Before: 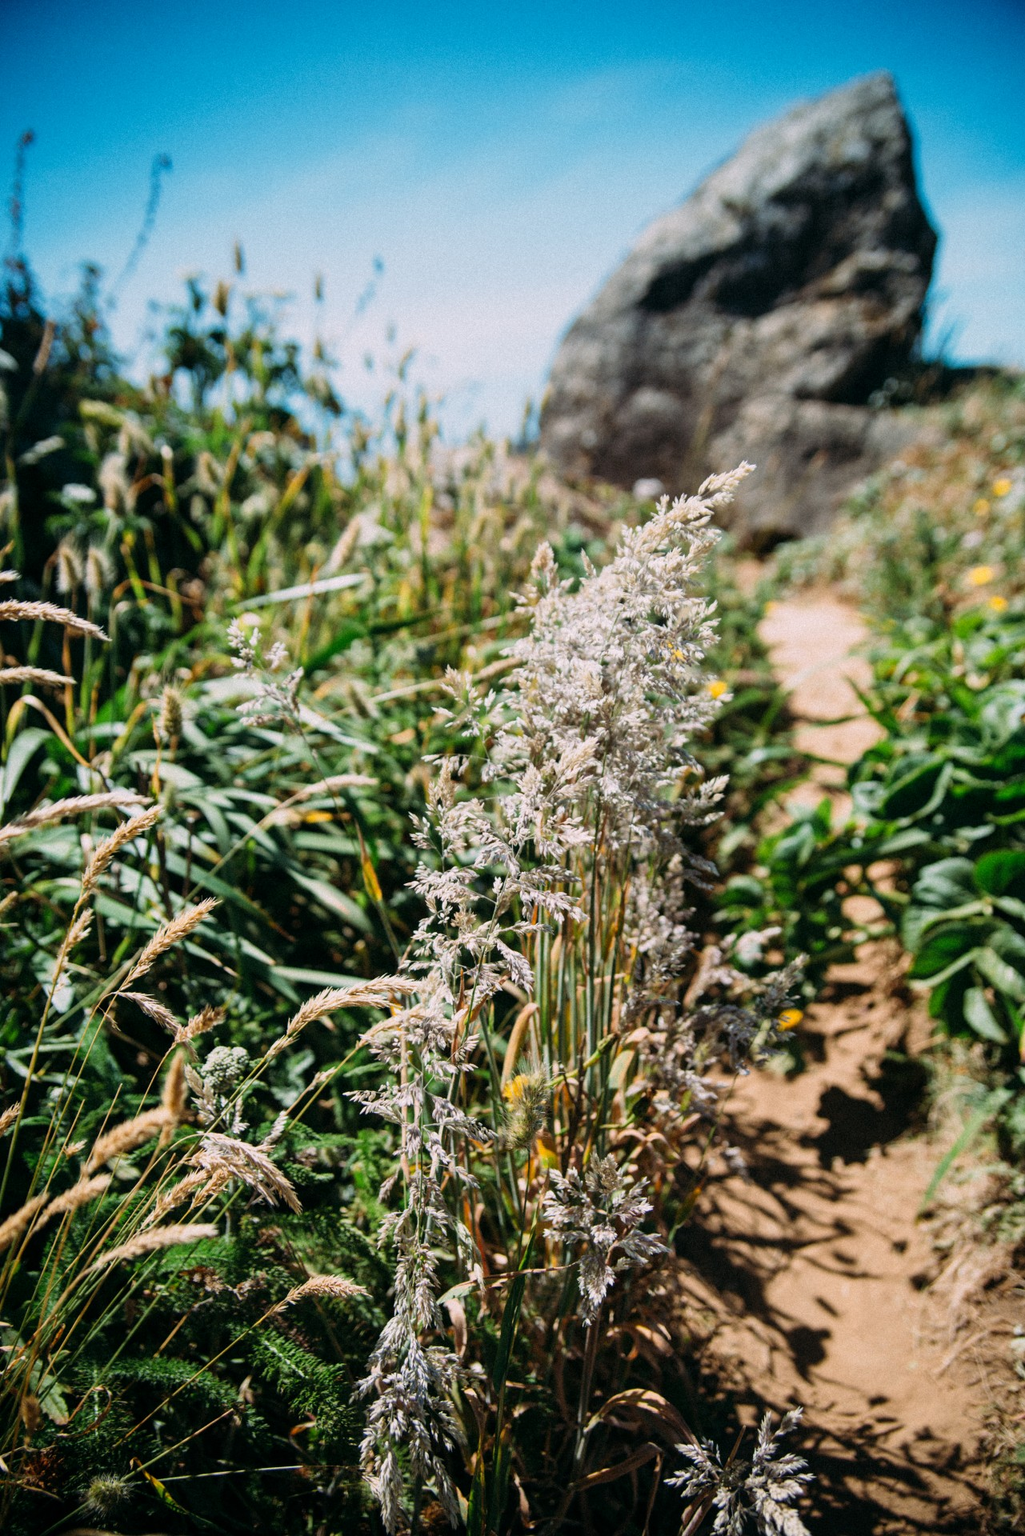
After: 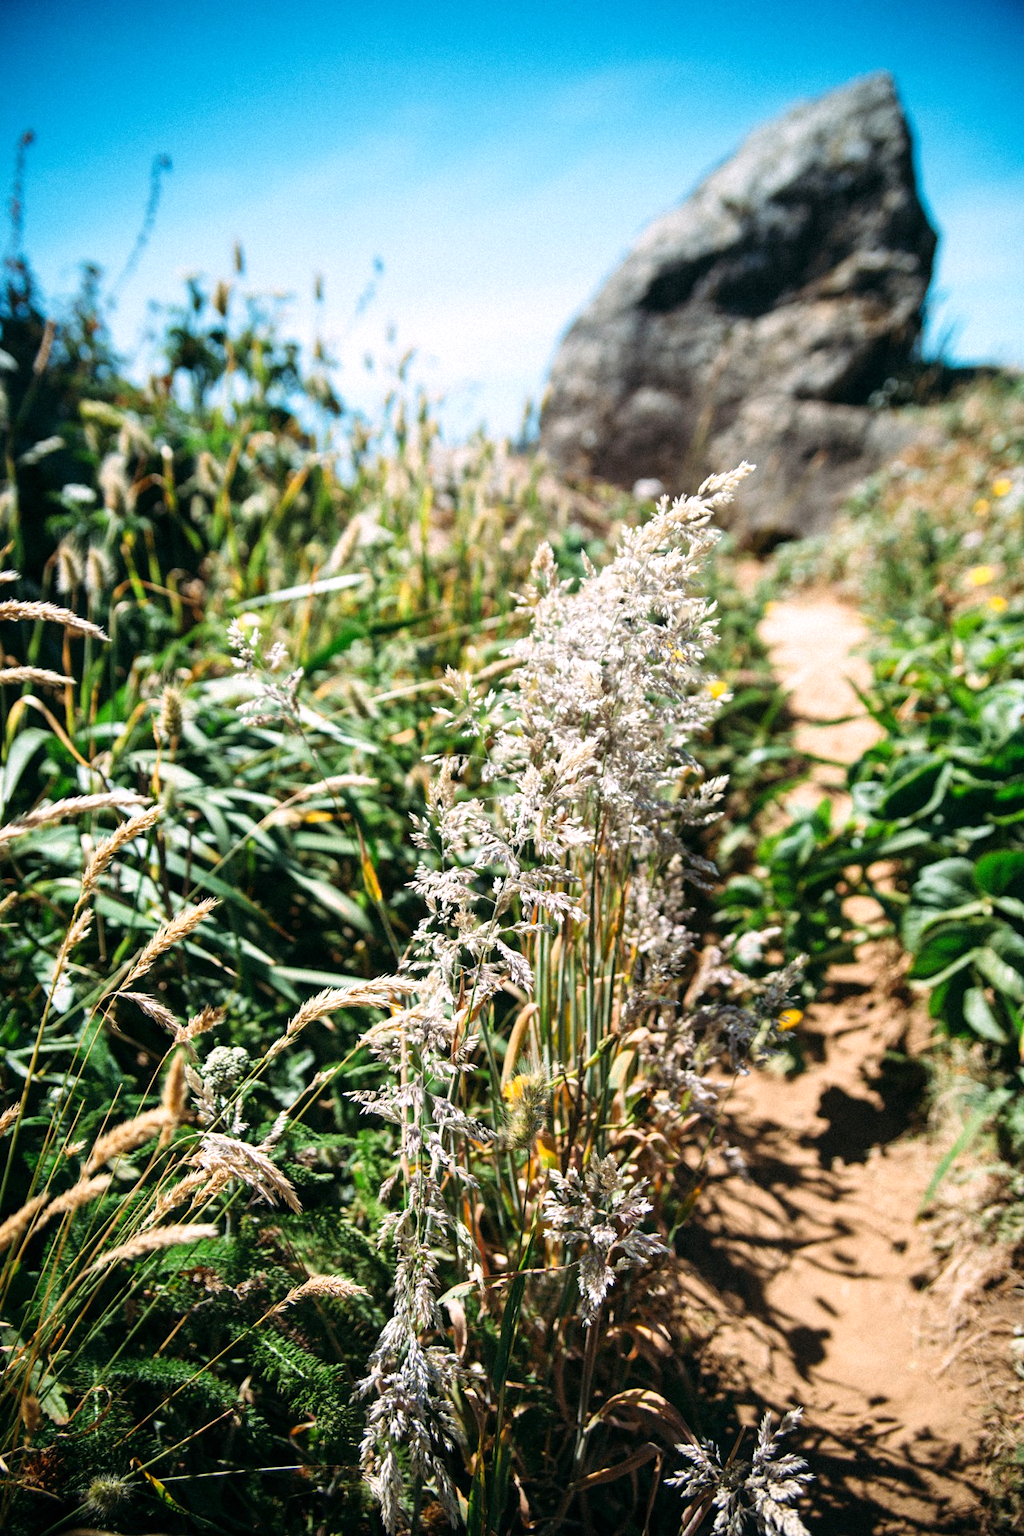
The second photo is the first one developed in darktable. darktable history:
exposure: exposure 0.478 EV, compensate exposure bias true, compensate highlight preservation false
